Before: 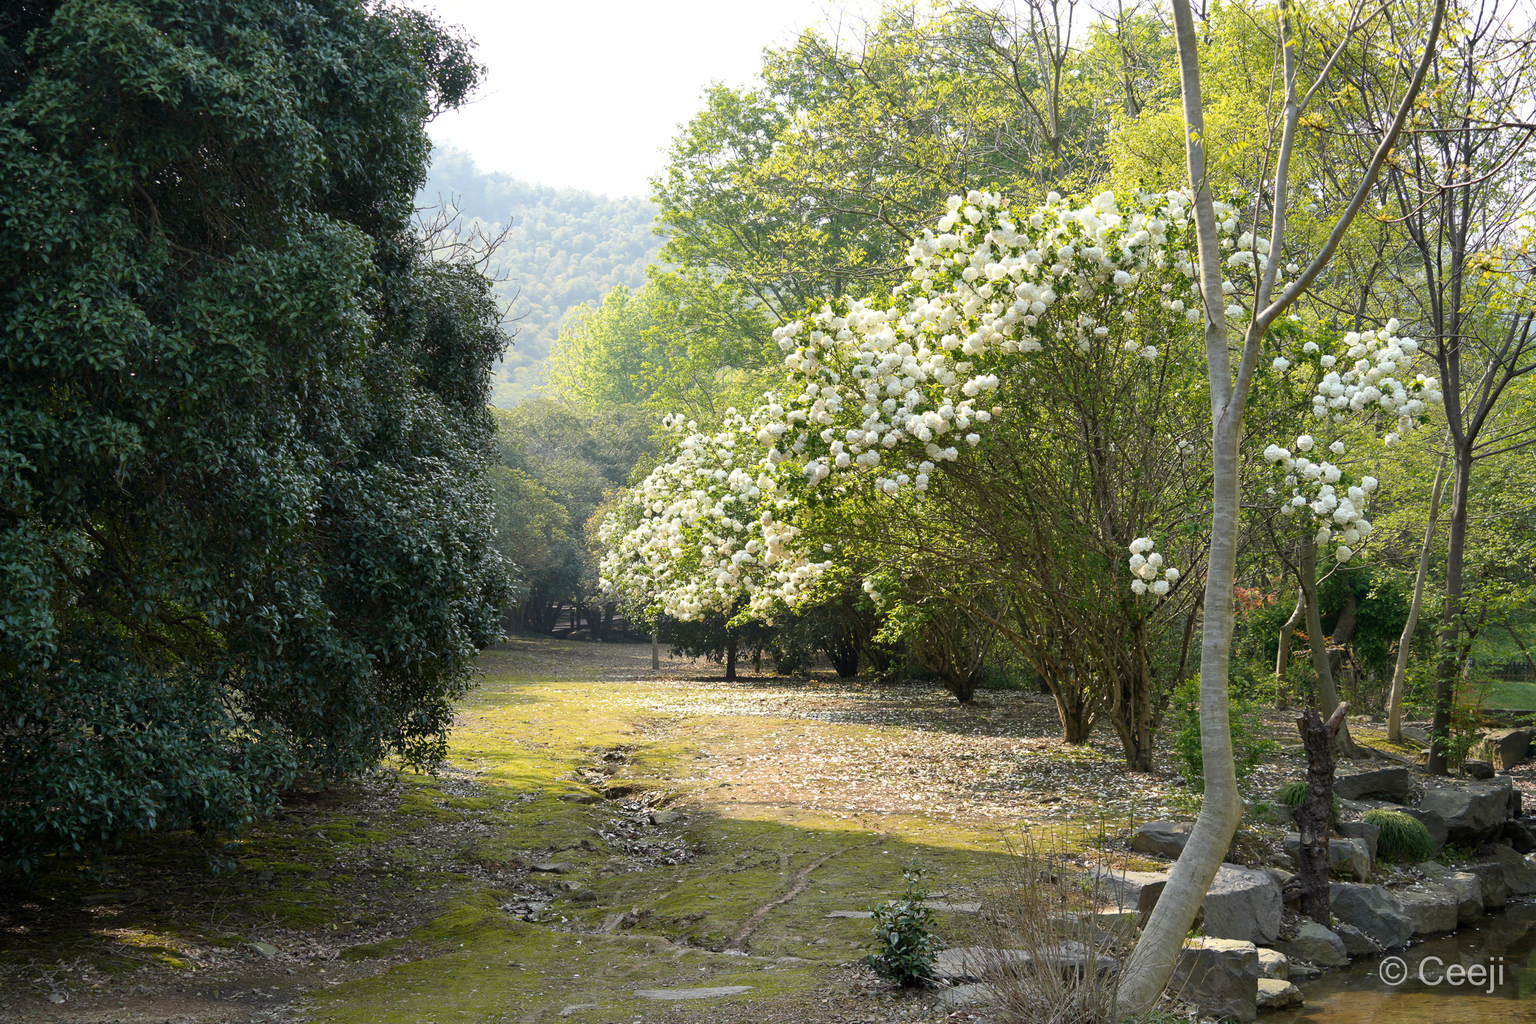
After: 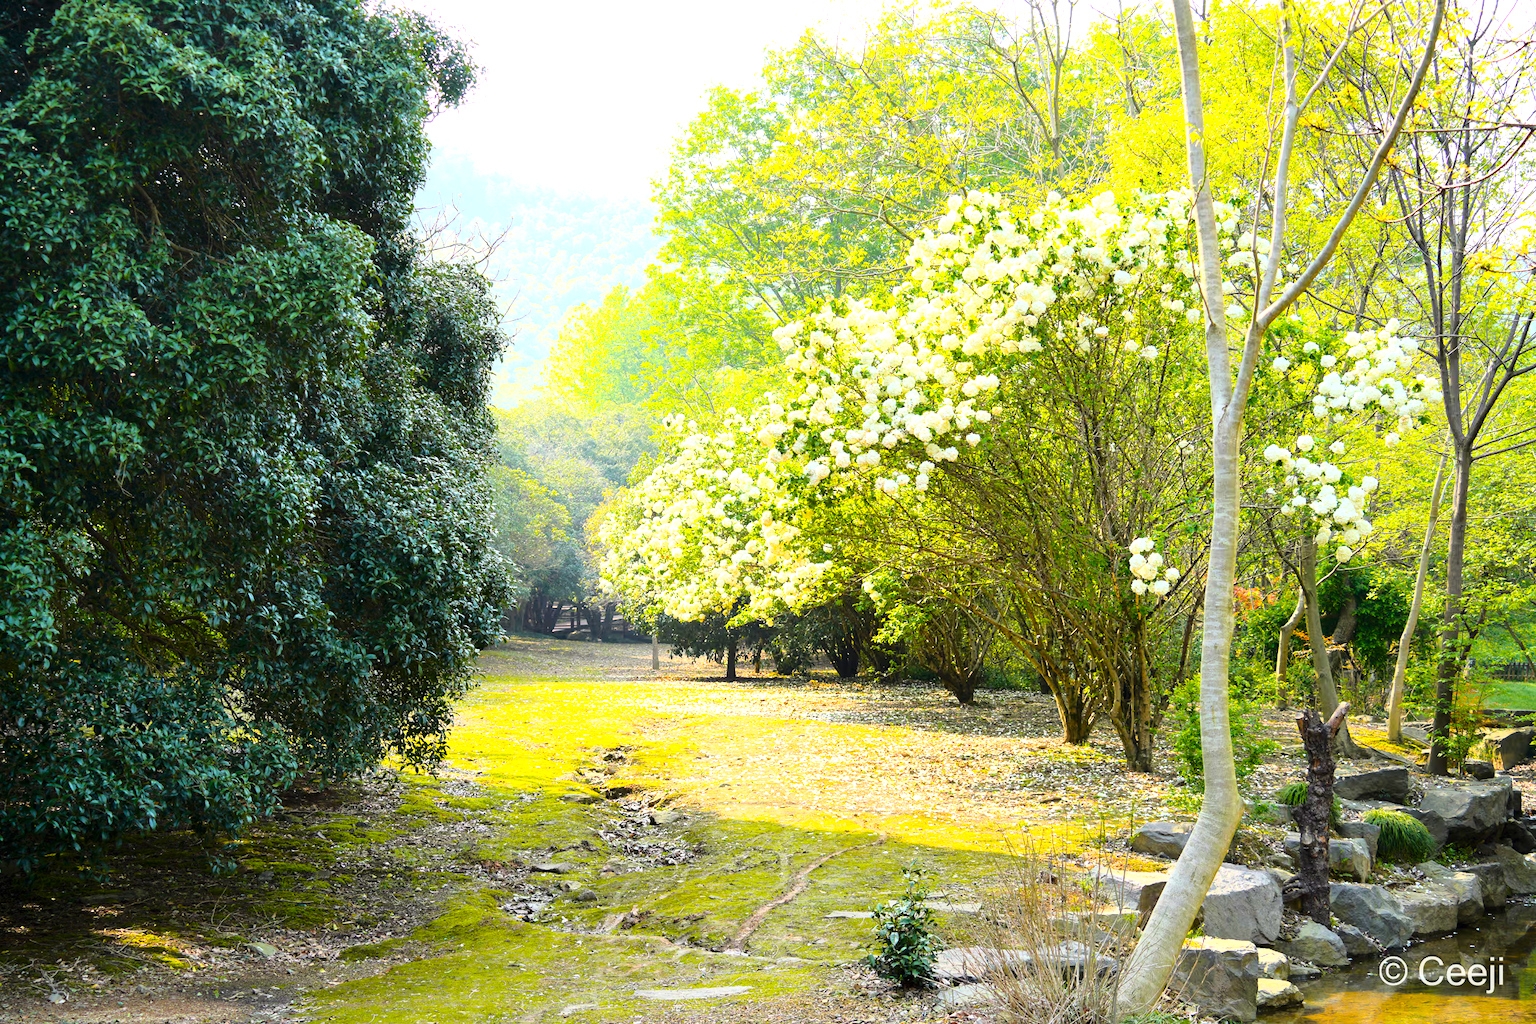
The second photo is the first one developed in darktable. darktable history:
exposure: black level correction 0, exposure 0.7 EV, compensate exposure bias true, compensate highlight preservation false
color balance rgb: linear chroma grading › global chroma 15%, perceptual saturation grading › global saturation 30%
base curve: curves: ch0 [(0, 0) (0.028, 0.03) (0.121, 0.232) (0.46, 0.748) (0.859, 0.968) (1, 1)]
